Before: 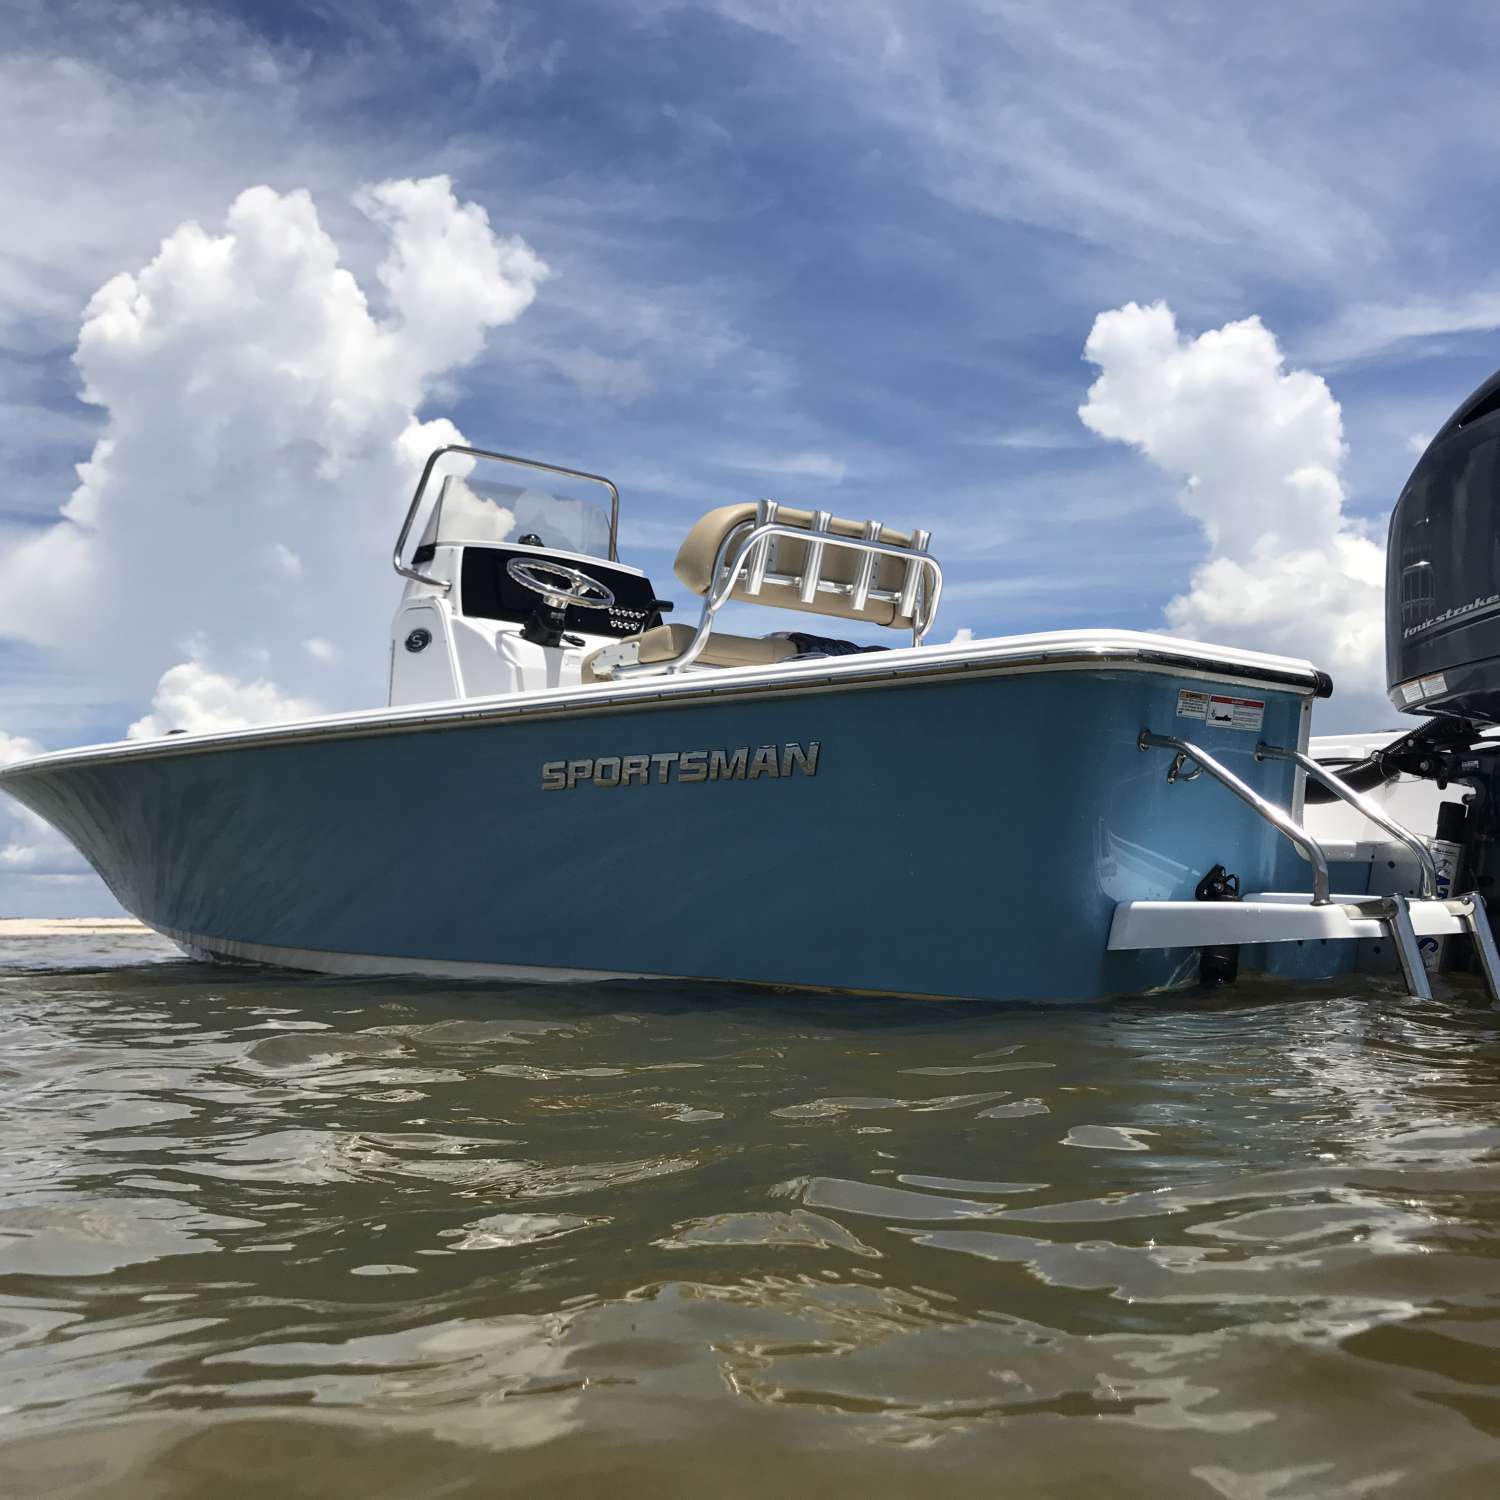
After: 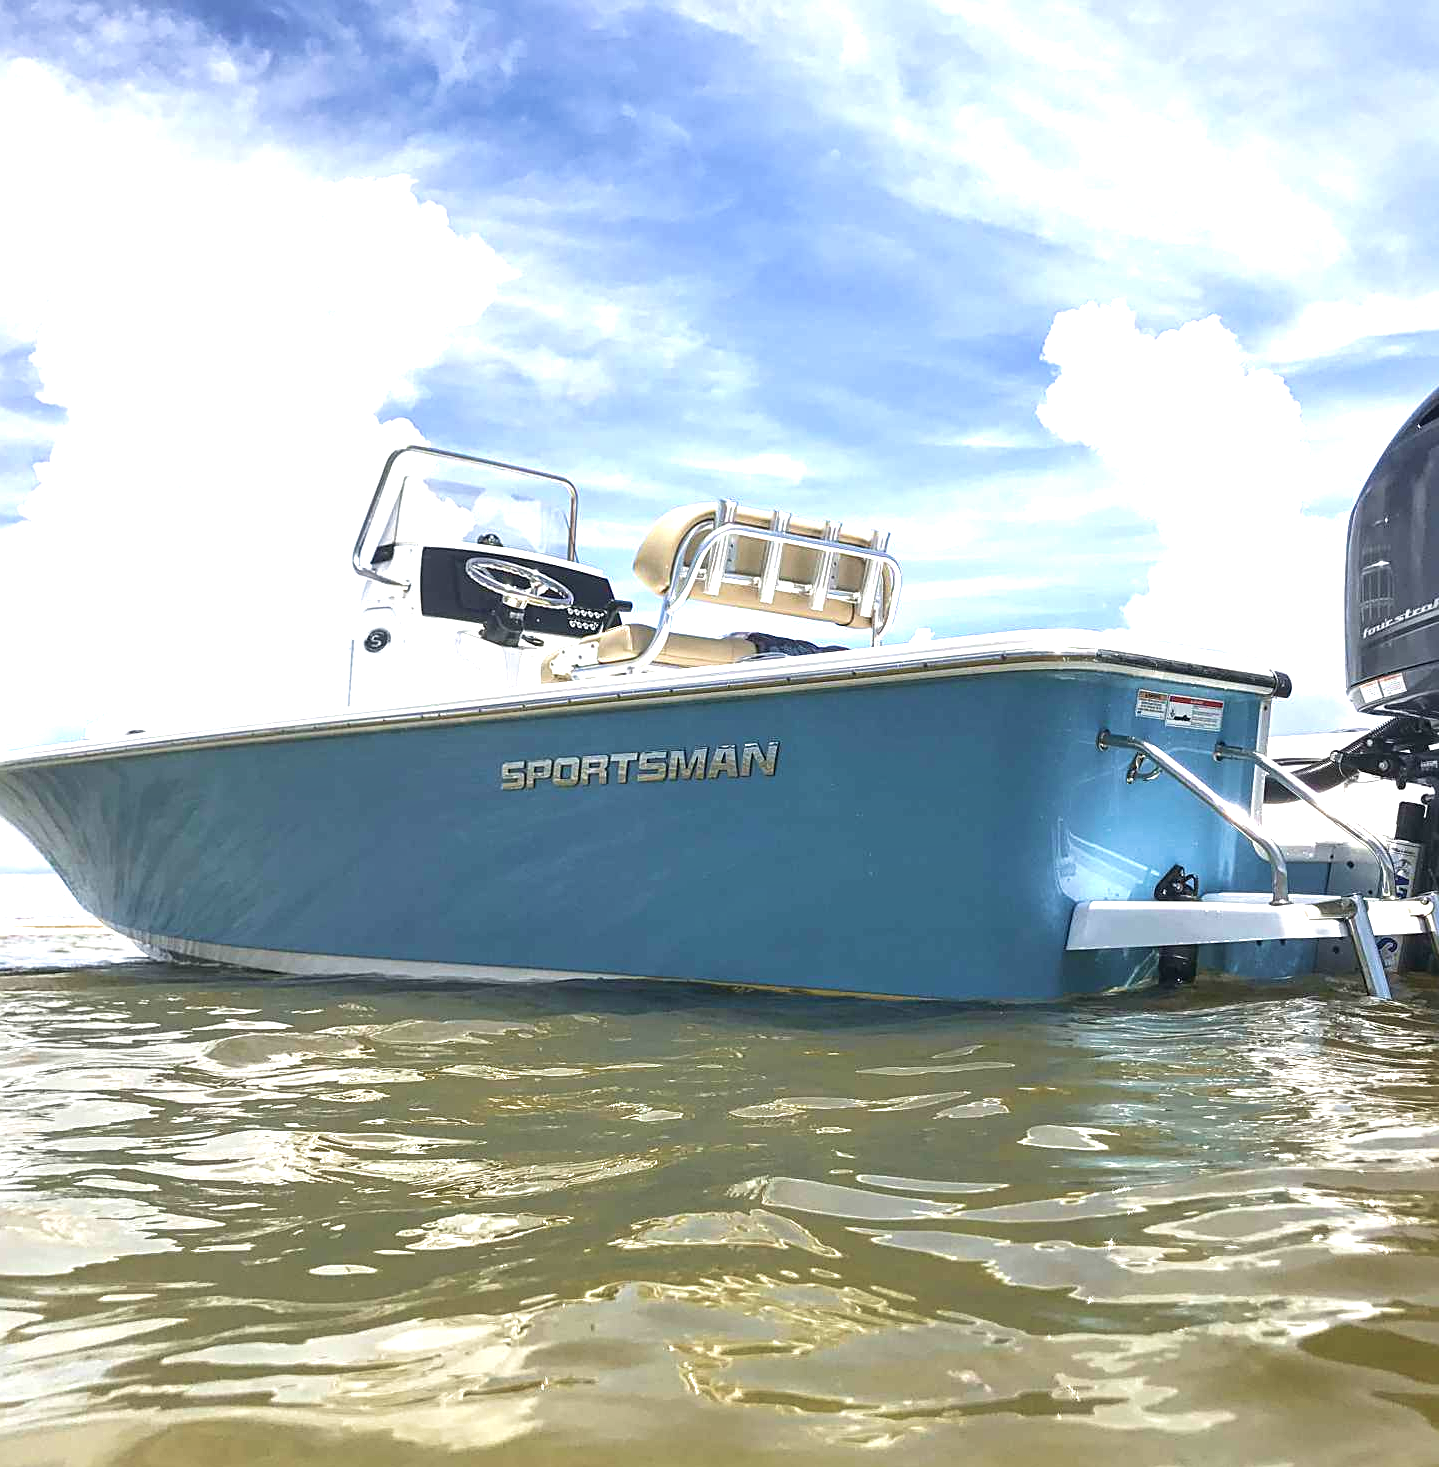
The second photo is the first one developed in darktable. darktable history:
crop and rotate: left 2.736%, right 1.288%, bottom 2.189%
sharpen: on, module defaults
velvia: on, module defaults
local contrast: detail 110%
exposure: black level correction 0, exposure 1.457 EV, compensate highlight preservation false
